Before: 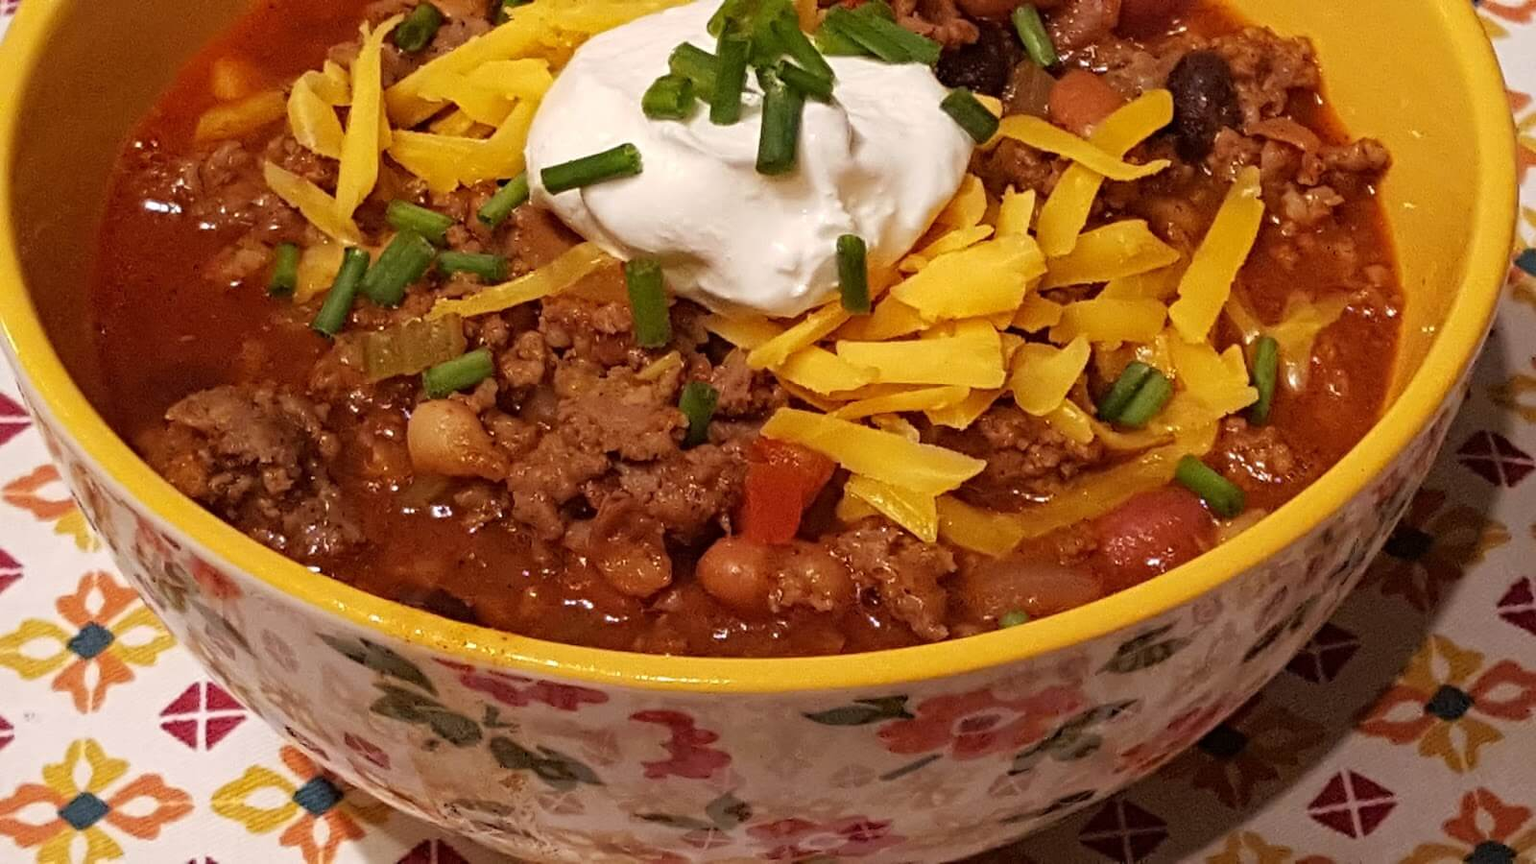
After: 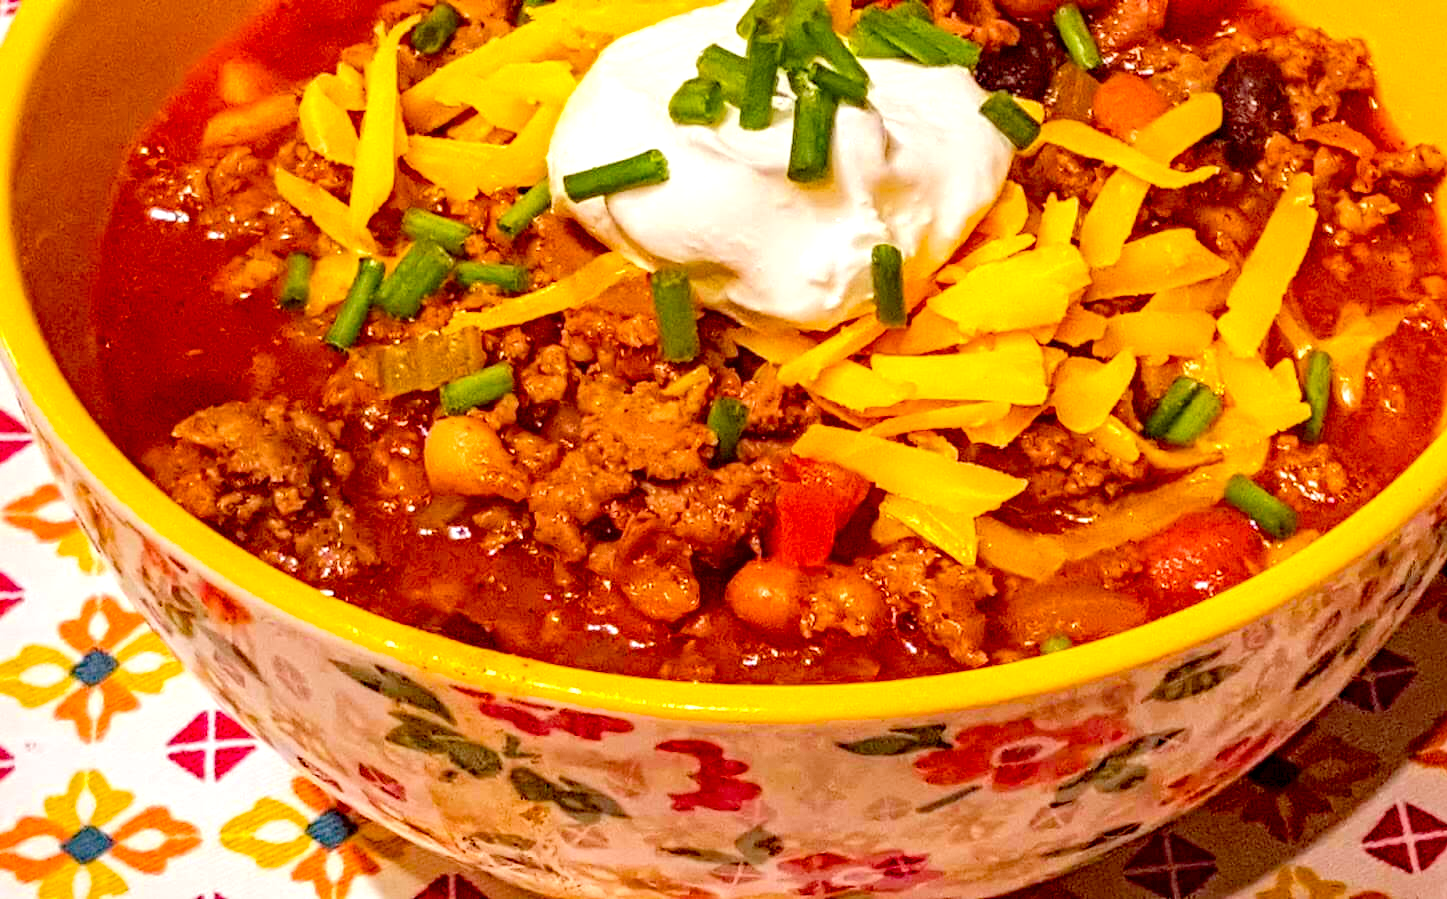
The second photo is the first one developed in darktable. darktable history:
haze removal: compatibility mode true, adaptive false
color balance rgb: perceptual saturation grading › global saturation 25%, perceptual brilliance grading › mid-tones 10%, perceptual brilliance grading › shadows 15%, global vibrance 20%
crop: right 9.509%, bottom 0.031%
levels: levels [0, 0.397, 0.955]
local contrast: detail 160%
